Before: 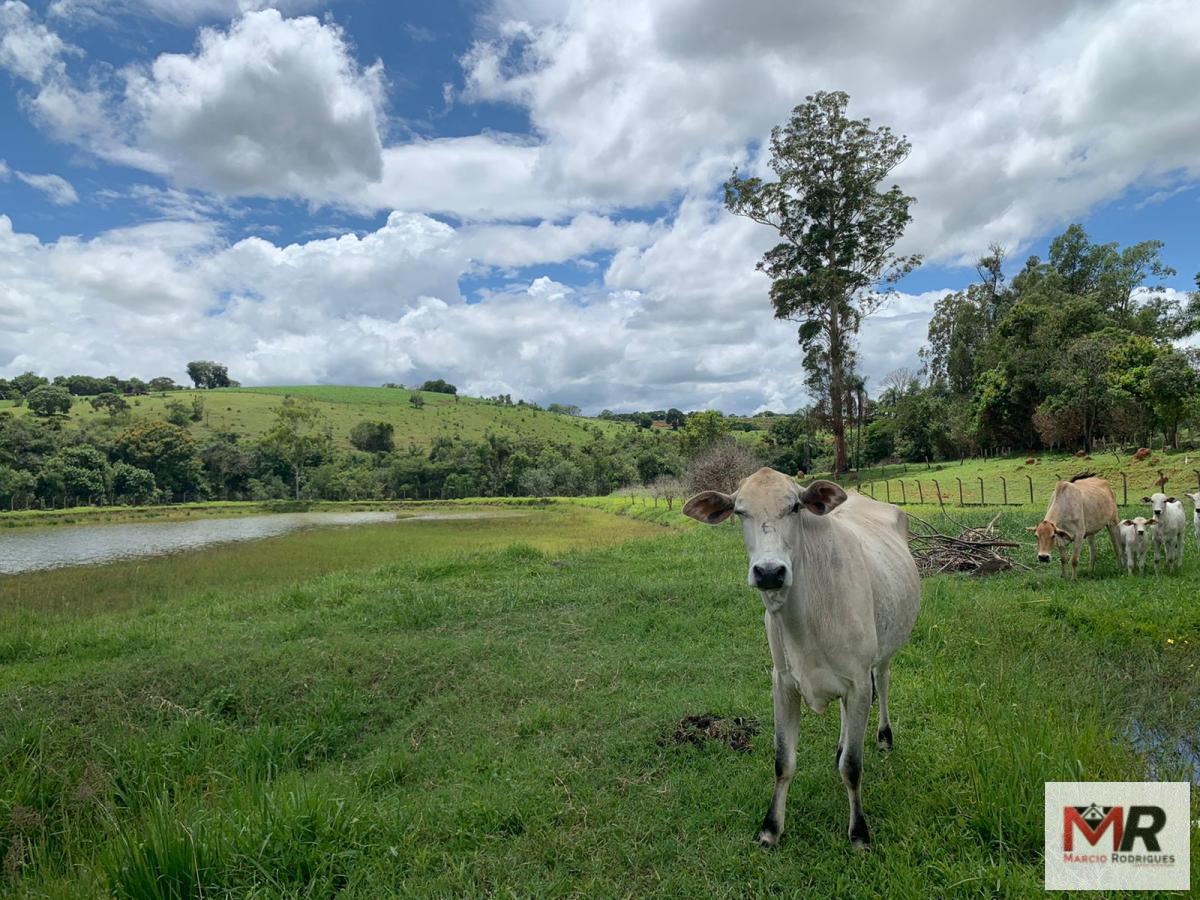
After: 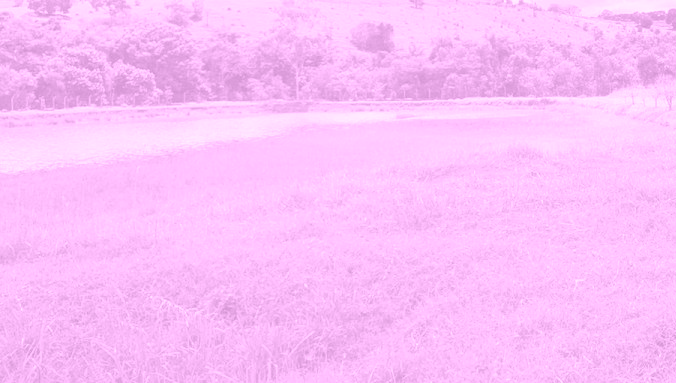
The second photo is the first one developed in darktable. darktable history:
tone equalizer: -7 EV 0.13 EV, smoothing diameter 25%, edges refinement/feathering 10, preserve details guided filter
exposure: black level correction 0, exposure 1.1 EV, compensate highlight preservation false
crop: top 44.483%, right 43.593%, bottom 12.892%
color balance: output saturation 120%
color correction: highlights a* -9.73, highlights b* -21.22
shadows and highlights: shadows color adjustment 97.66%, soften with gaussian
colorize: hue 331.2°, saturation 75%, source mix 30.28%, lightness 70.52%, version 1
